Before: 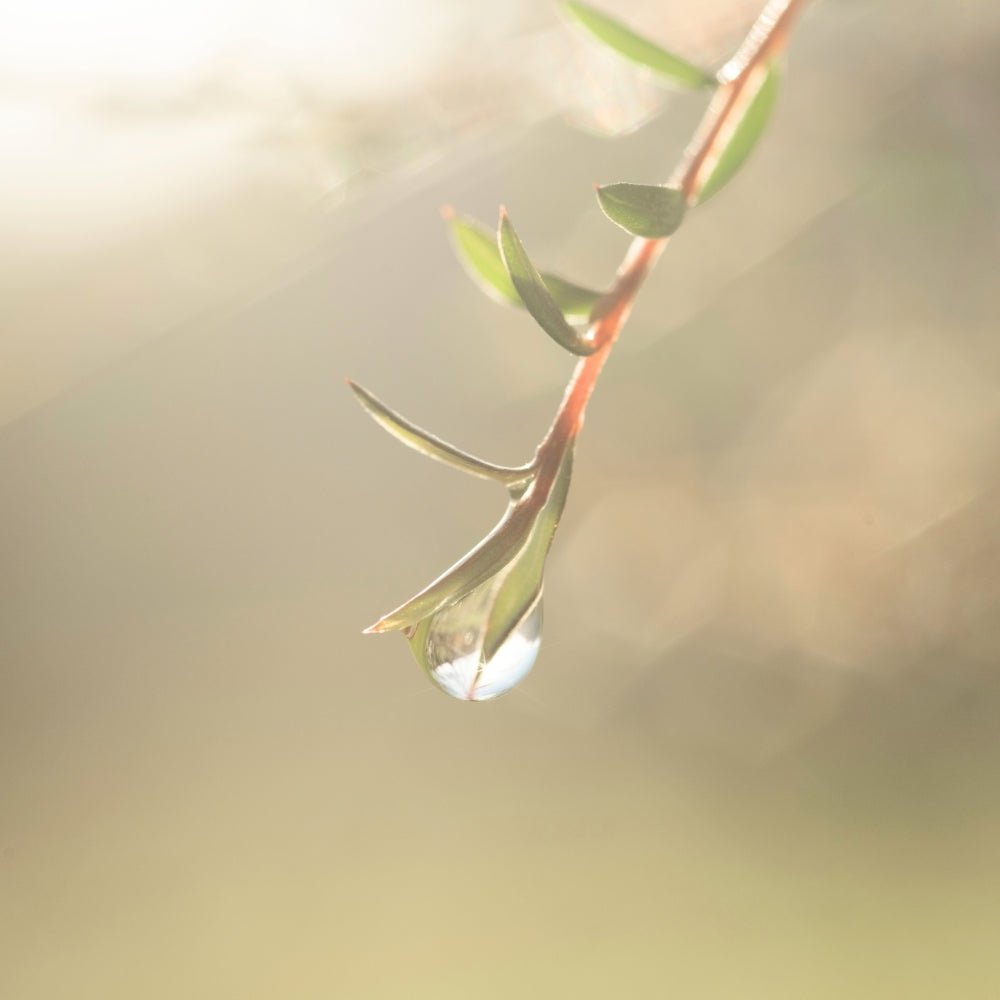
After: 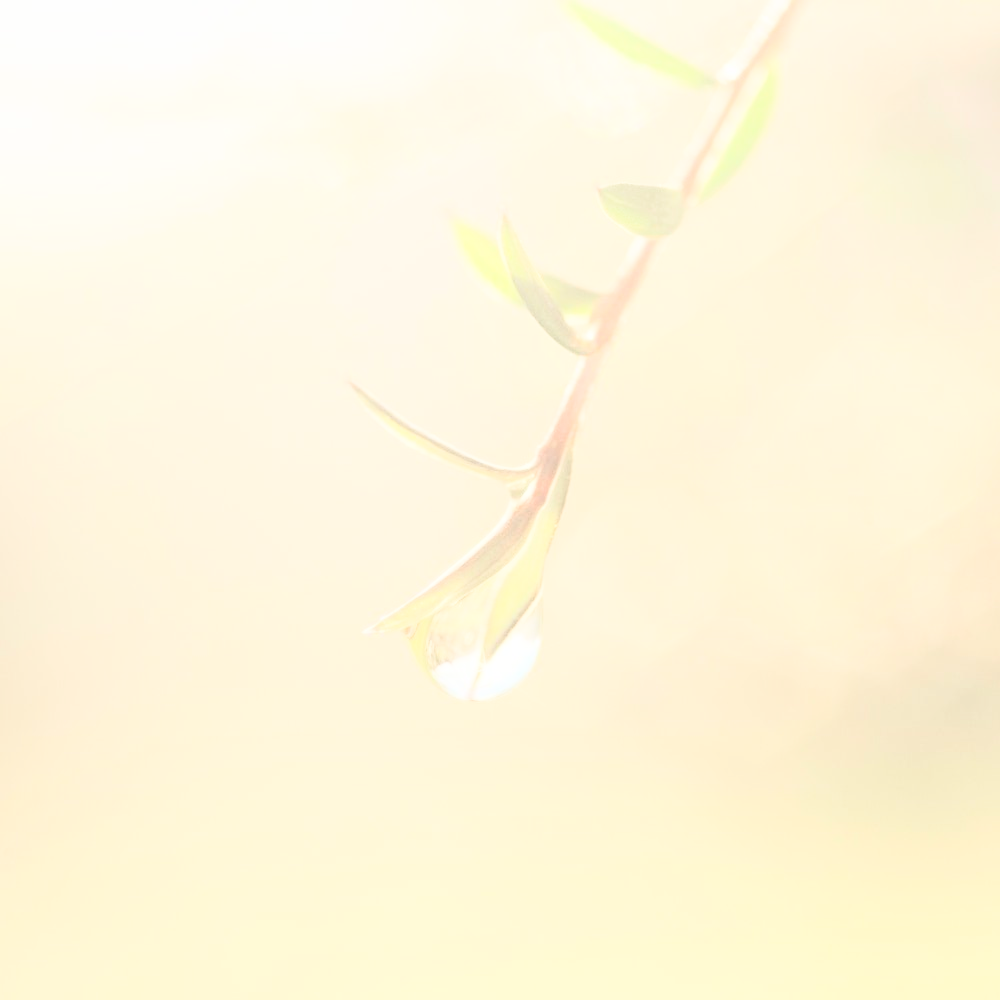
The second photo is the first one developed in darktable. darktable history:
exposure: black level correction 0, exposure 0.704 EV, compensate highlight preservation false
contrast brightness saturation: contrast 0.422, brightness 0.56, saturation -0.191
filmic rgb: black relative exposure -7.49 EV, white relative exposure 5 EV, hardness 3.33, contrast 1.297
local contrast: on, module defaults
